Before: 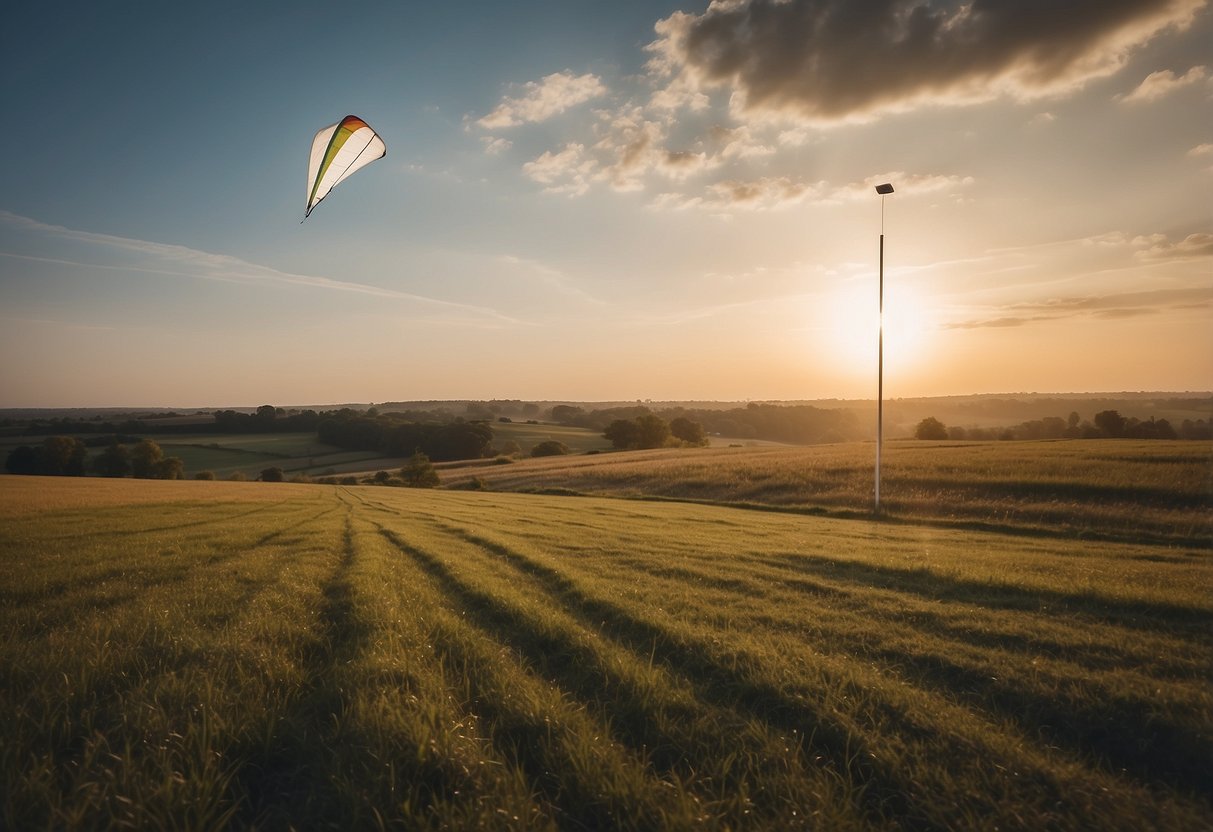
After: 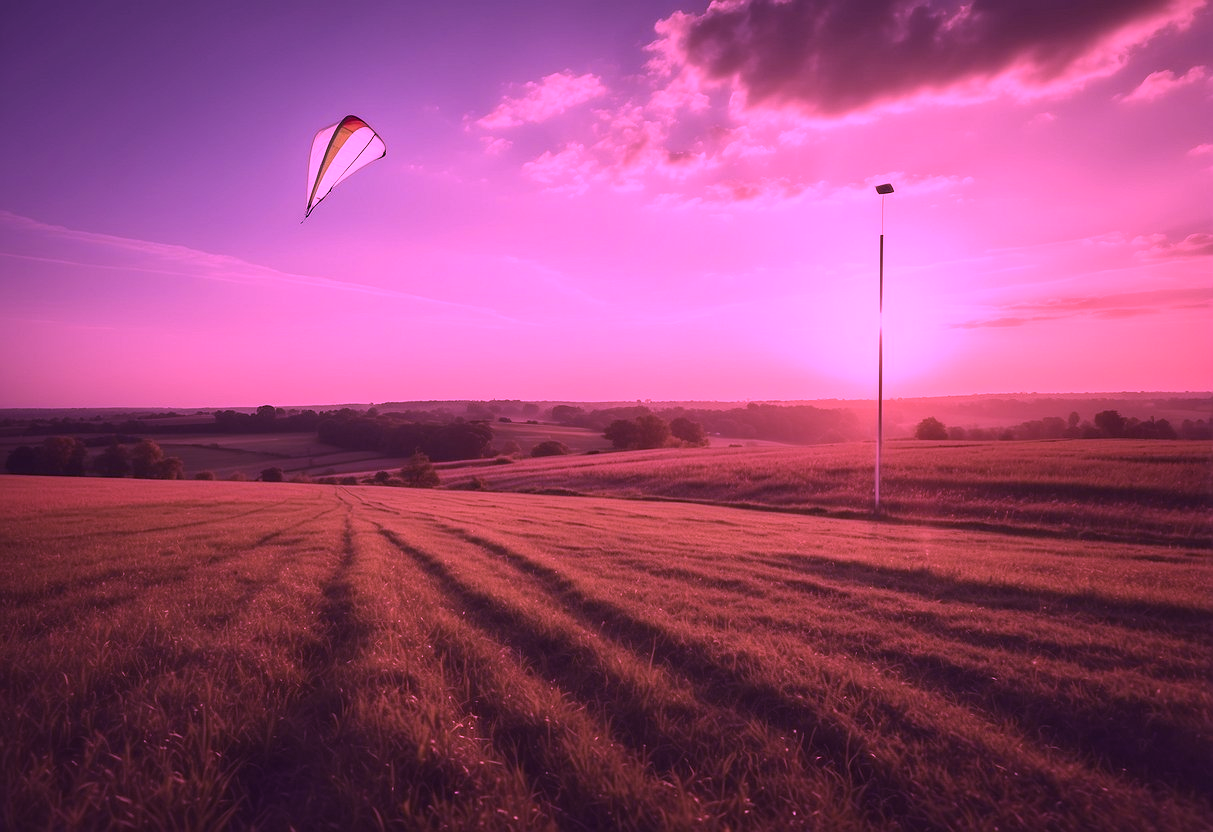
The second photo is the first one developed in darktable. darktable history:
color calibration: illuminant custom, x 0.262, y 0.52, temperature 7017.54 K
